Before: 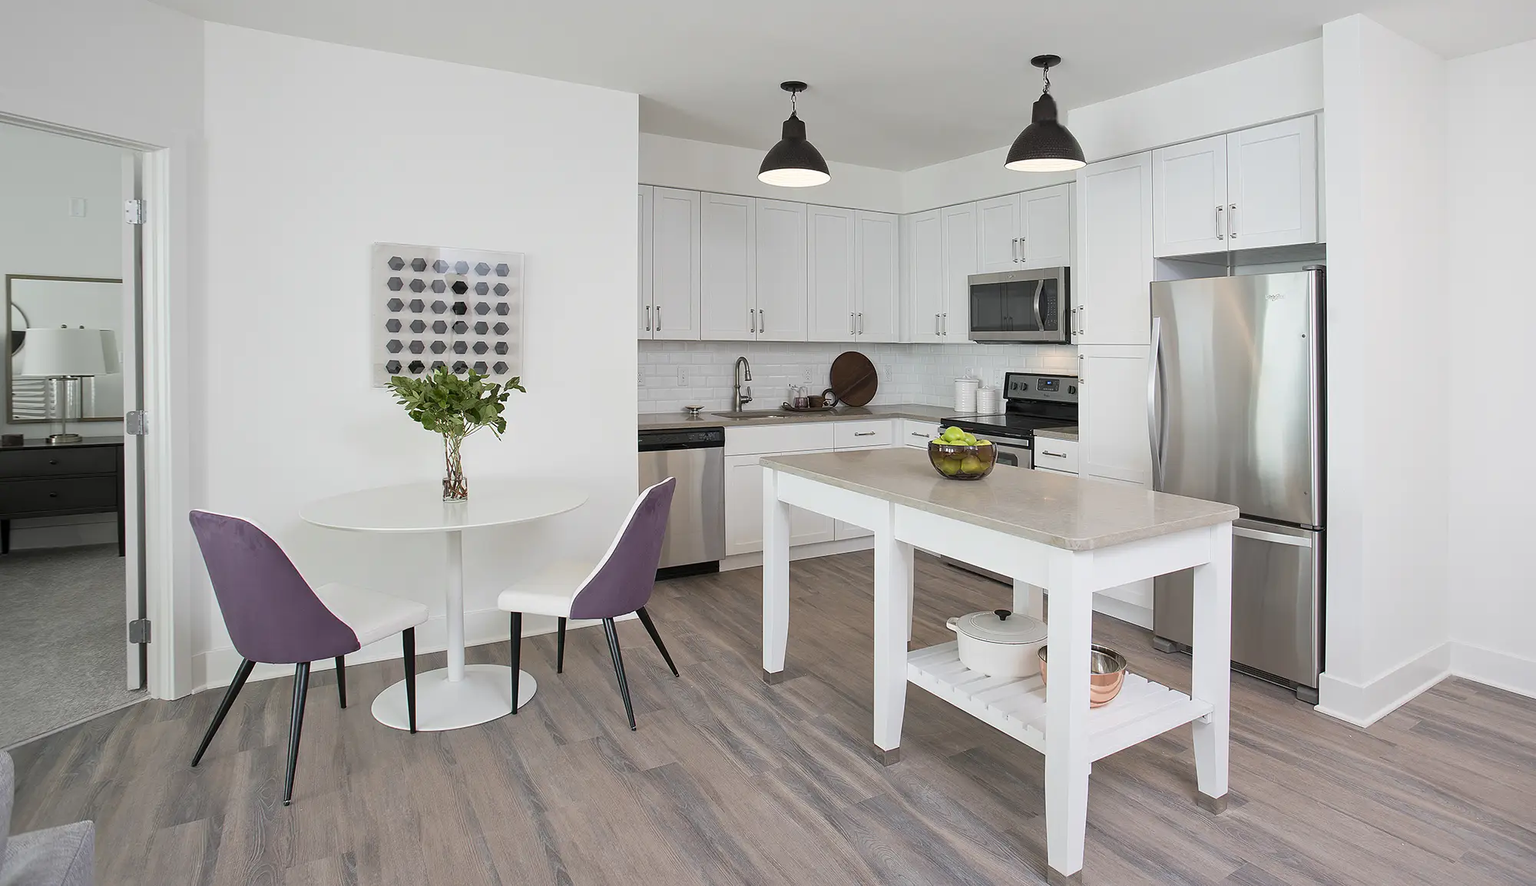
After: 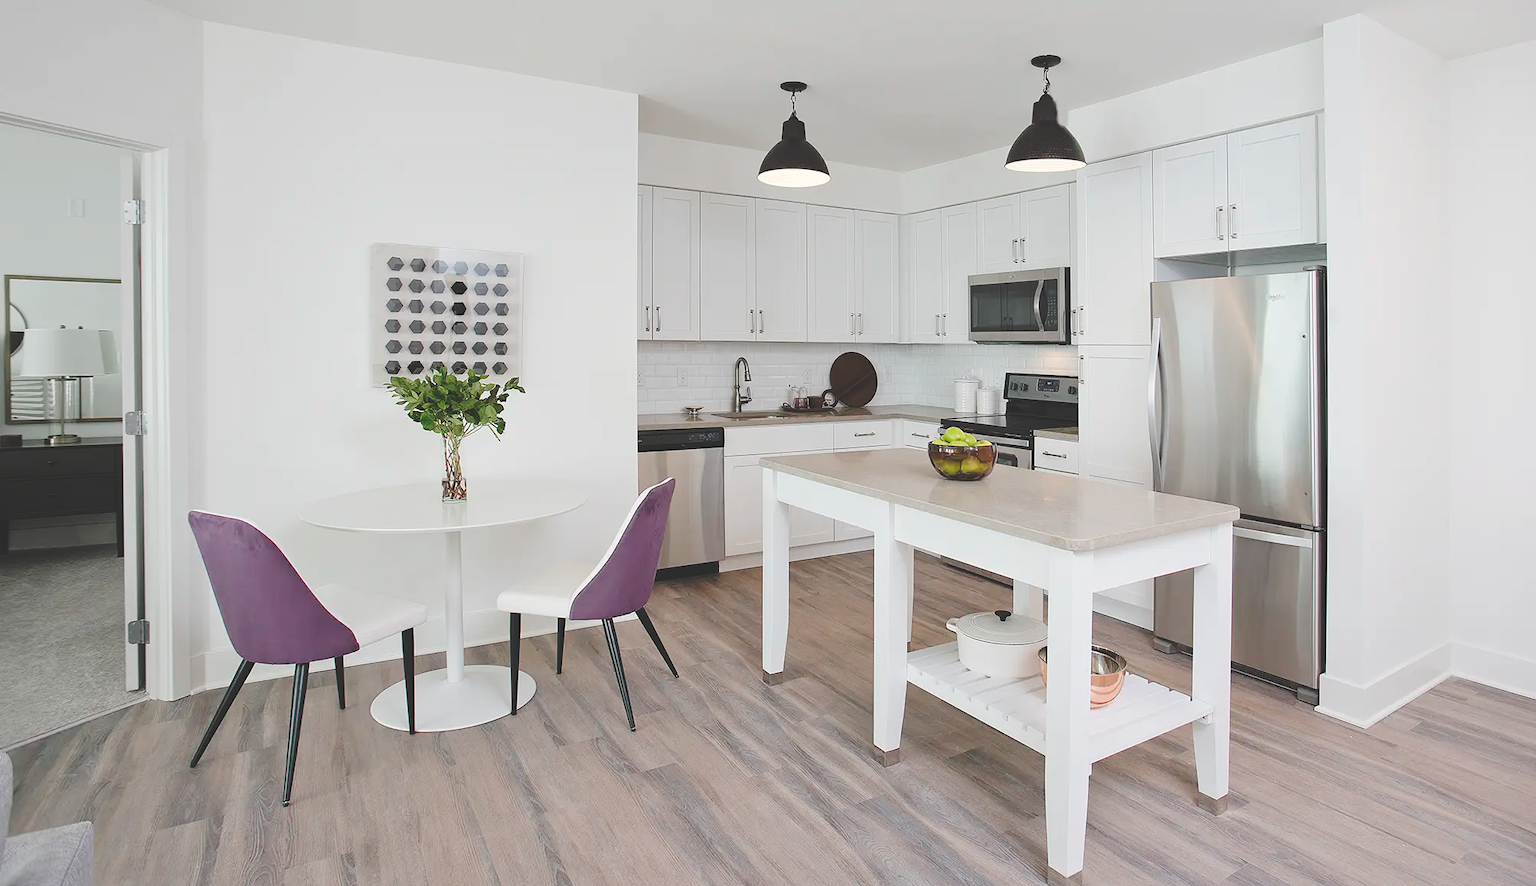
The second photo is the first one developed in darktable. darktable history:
crop and rotate: left 0.126%
base curve: curves: ch0 [(0, 0.024) (0.055, 0.065) (0.121, 0.166) (0.236, 0.319) (0.693, 0.726) (1, 1)], preserve colors none
